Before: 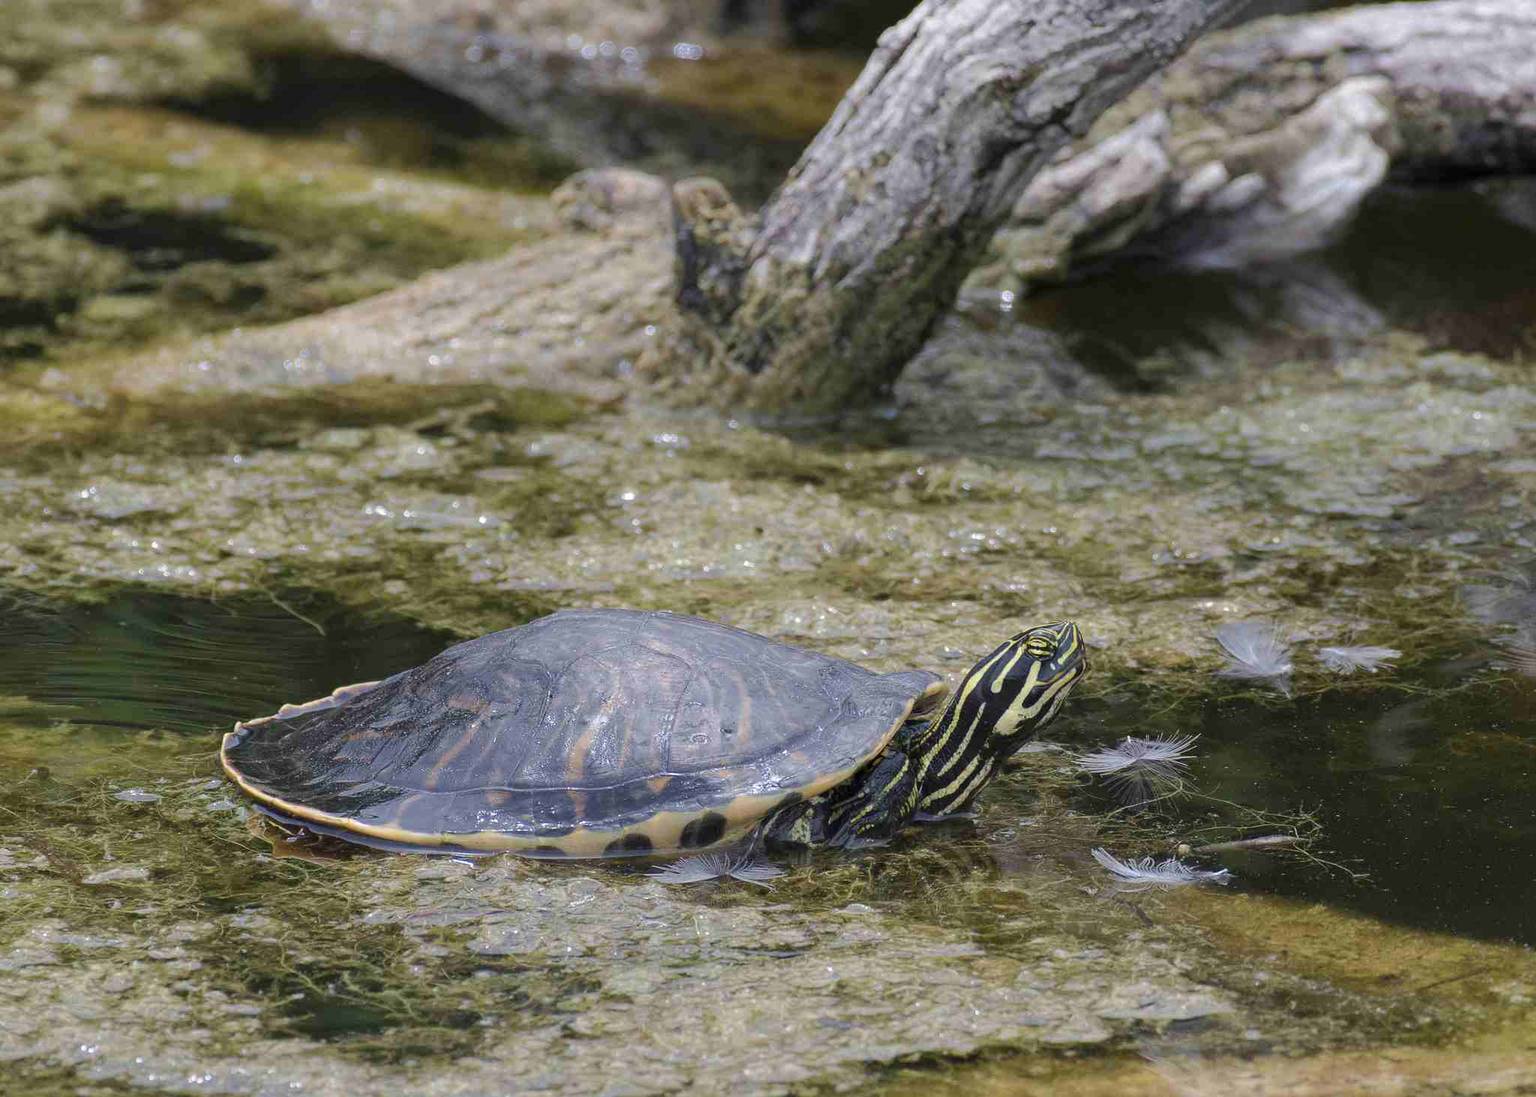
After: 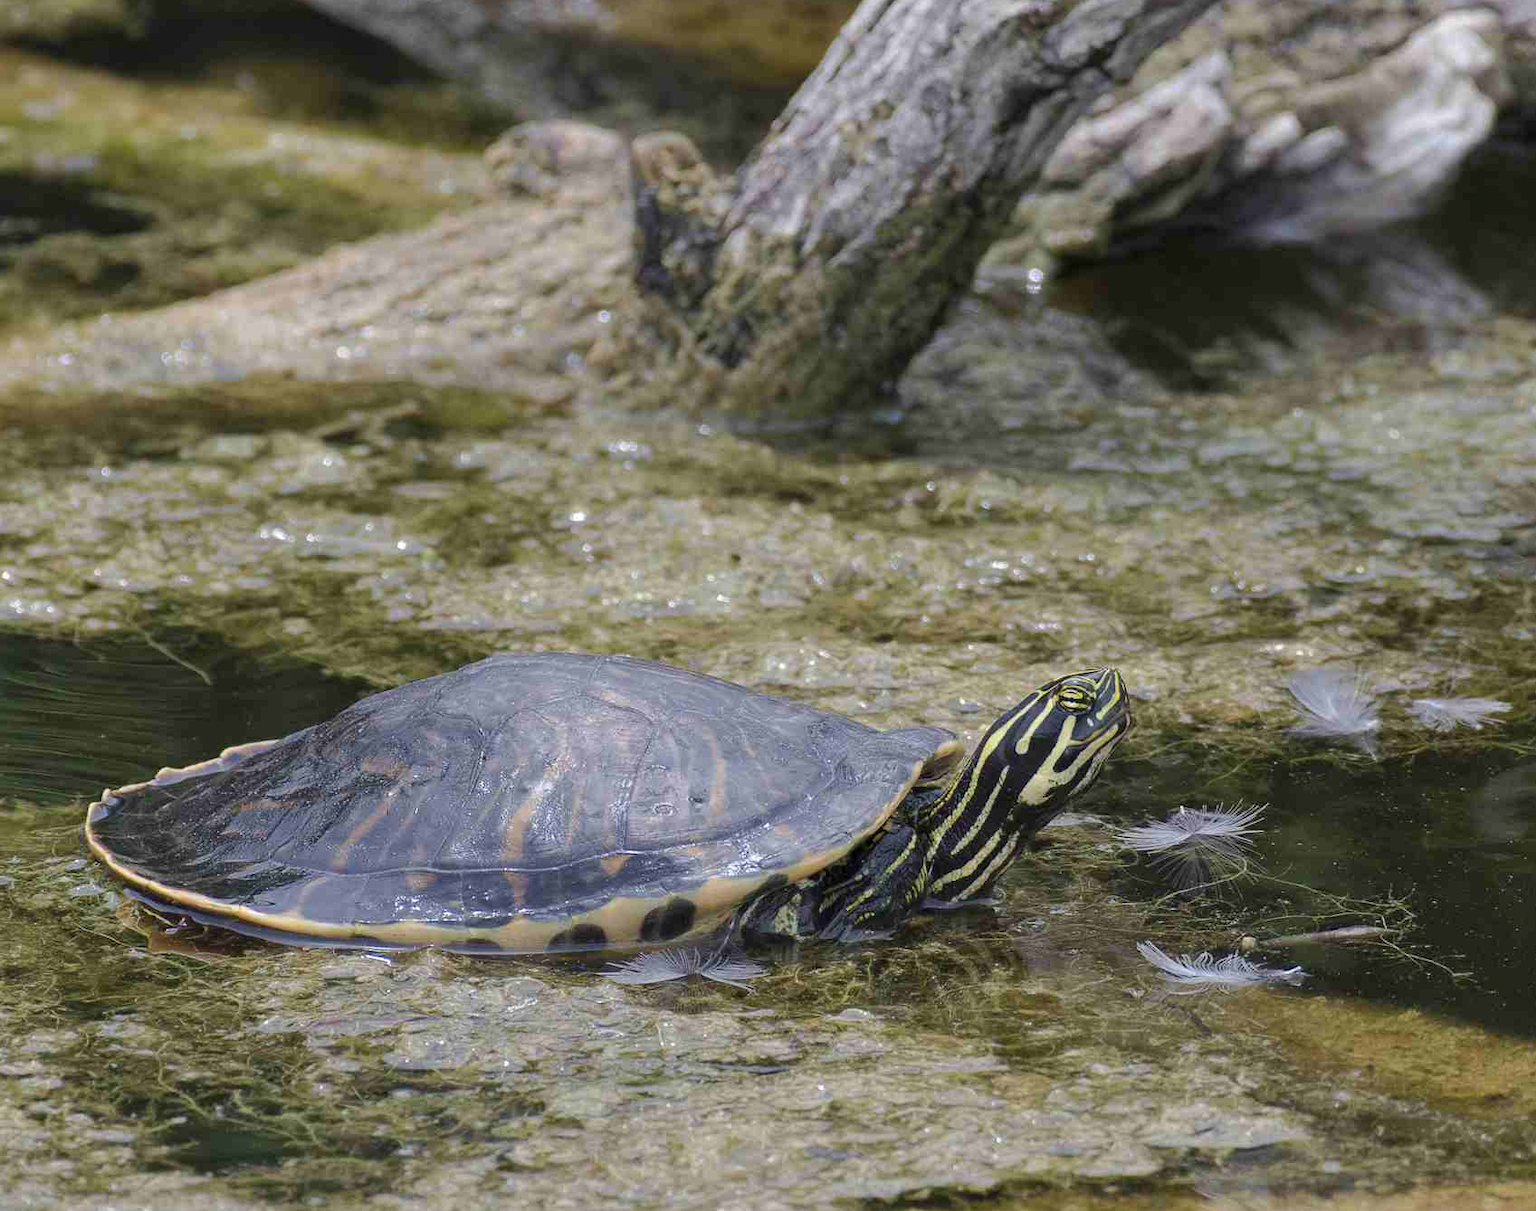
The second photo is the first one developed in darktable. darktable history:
shadows and highlights: shadows 25, highlights -48, soften with gaussian
crop: left 9.807%, top 6.259%, right 7.334%, bottom 2.177%
